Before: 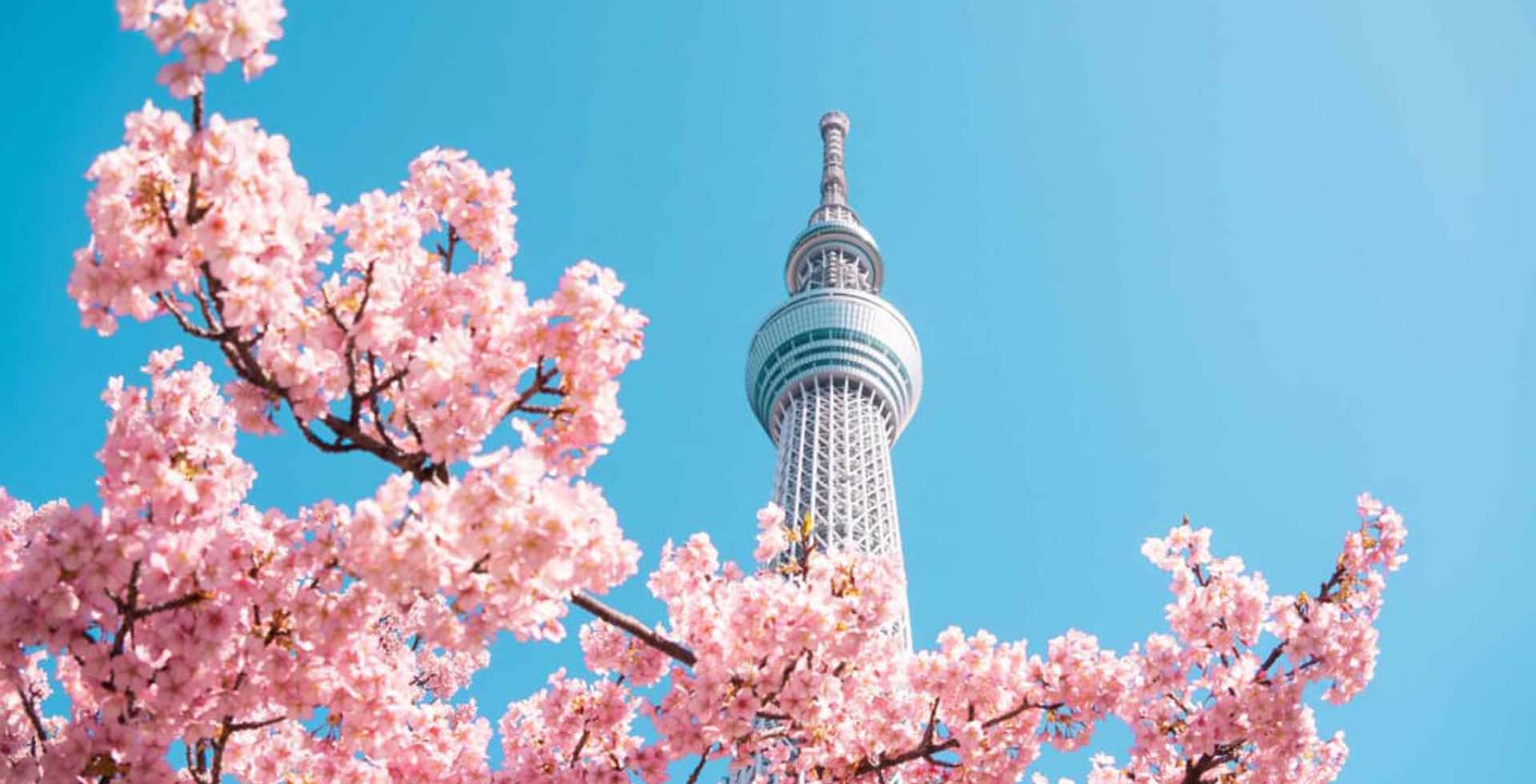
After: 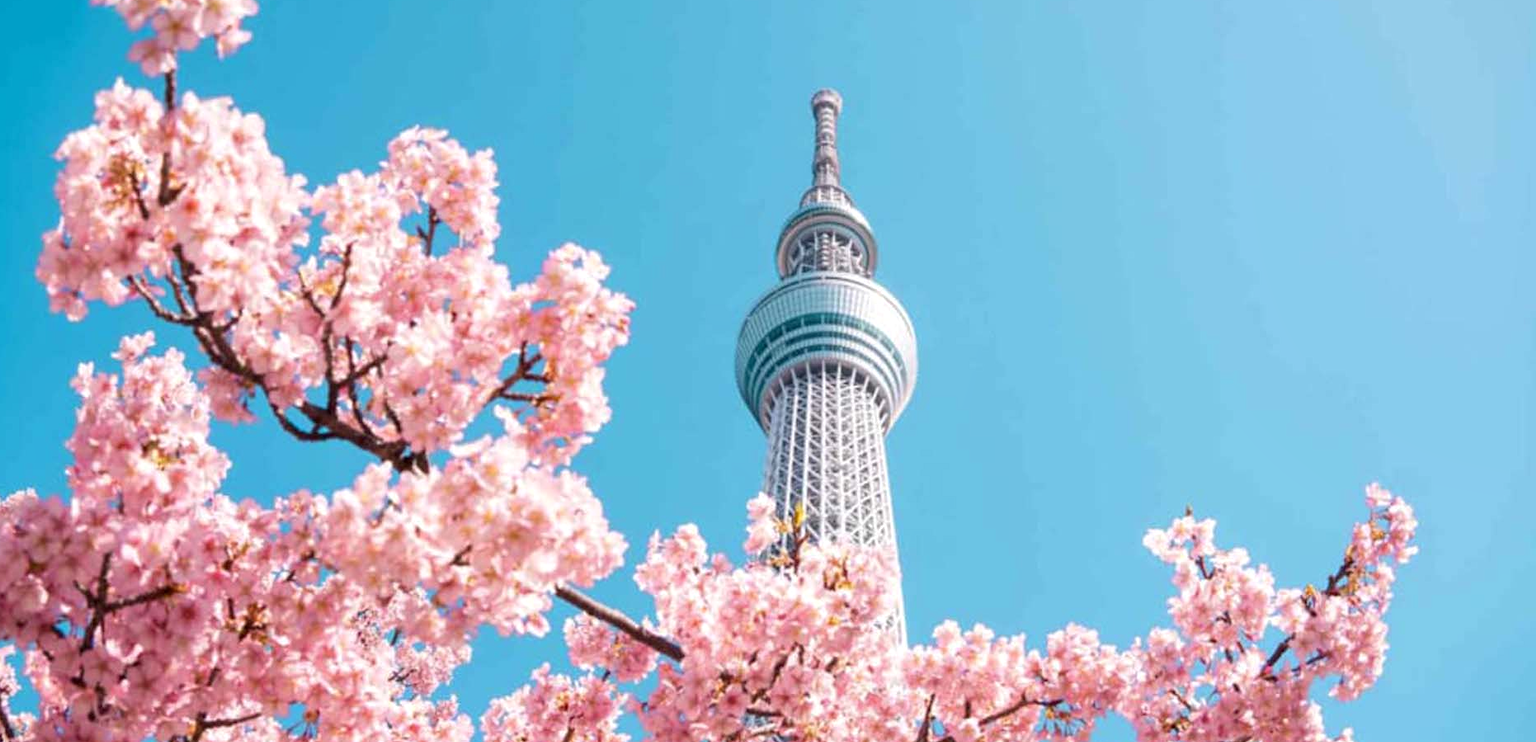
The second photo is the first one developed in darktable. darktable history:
crop: left 2.16%, top 3.22%, right 0.845%, bottom 4.852%
local contrast: highlights 102%, shadows 102%, detail 119%, midtone range 0.2
